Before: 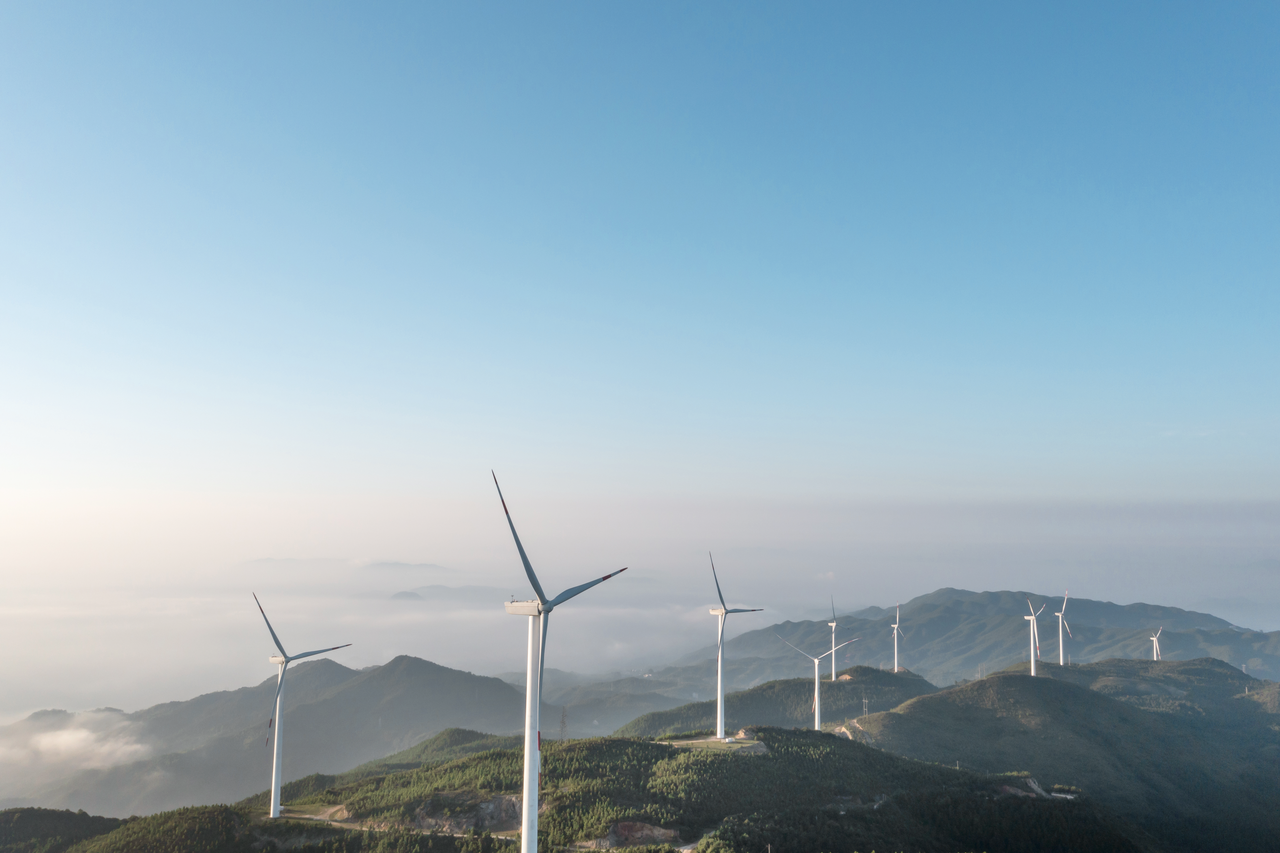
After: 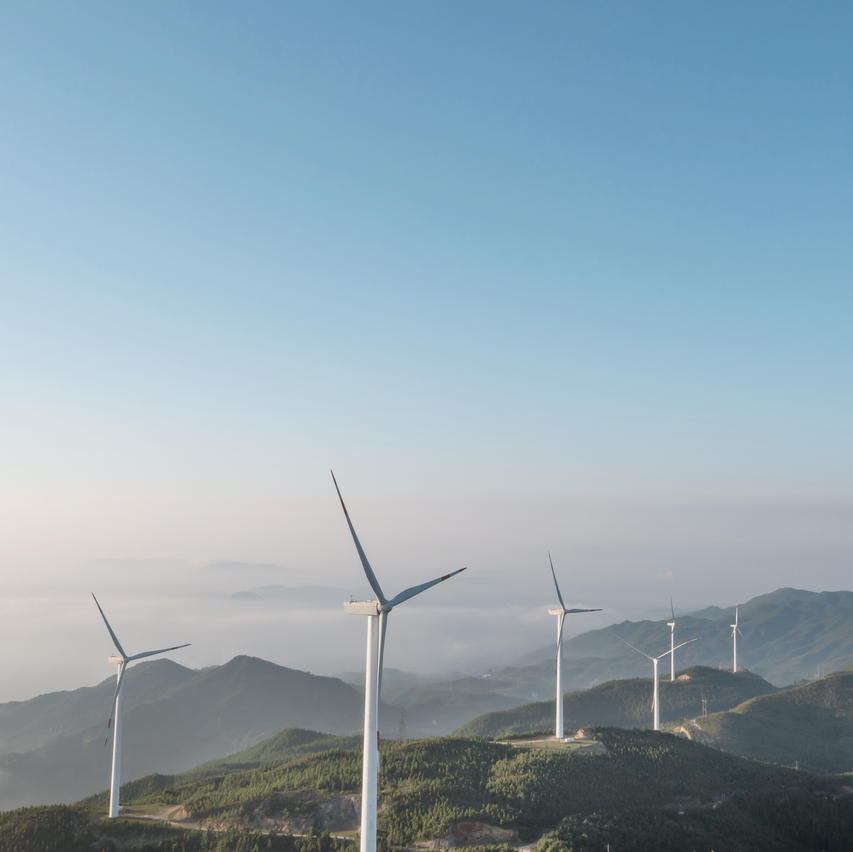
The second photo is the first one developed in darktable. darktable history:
crop and rotate: left 12.648%, right 20.685%
contrast brightness saturation: contrast -0.1, saturation -0.1
